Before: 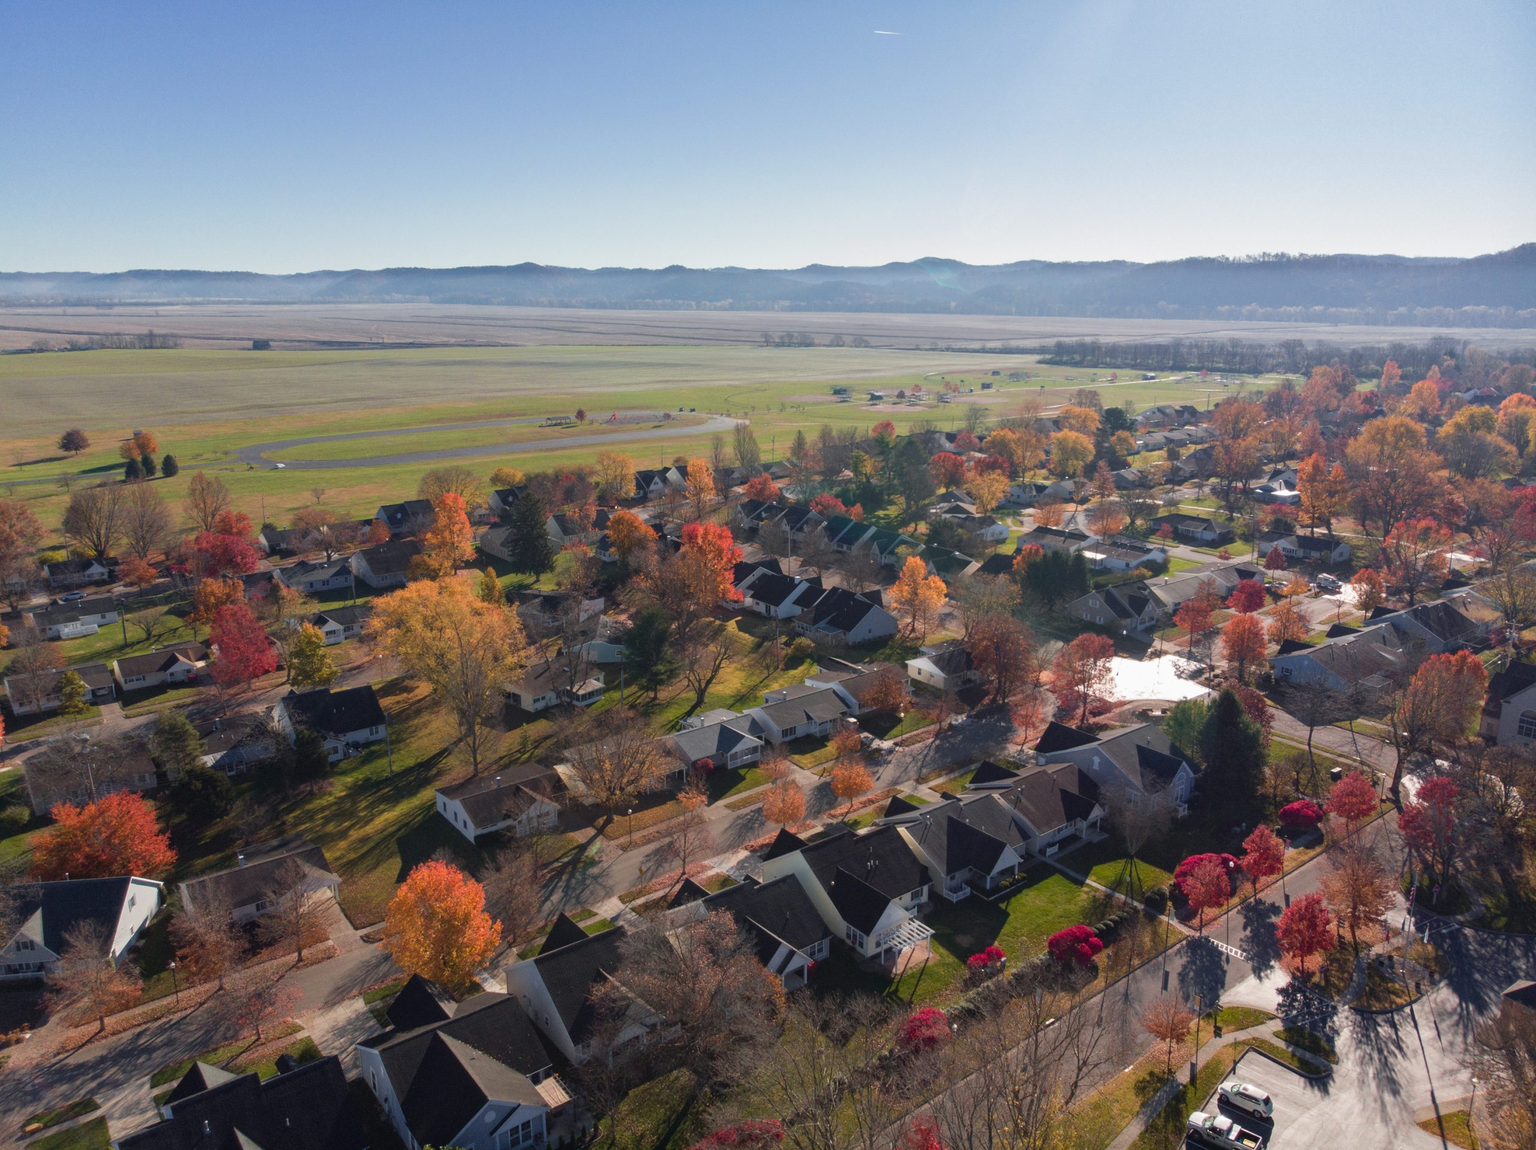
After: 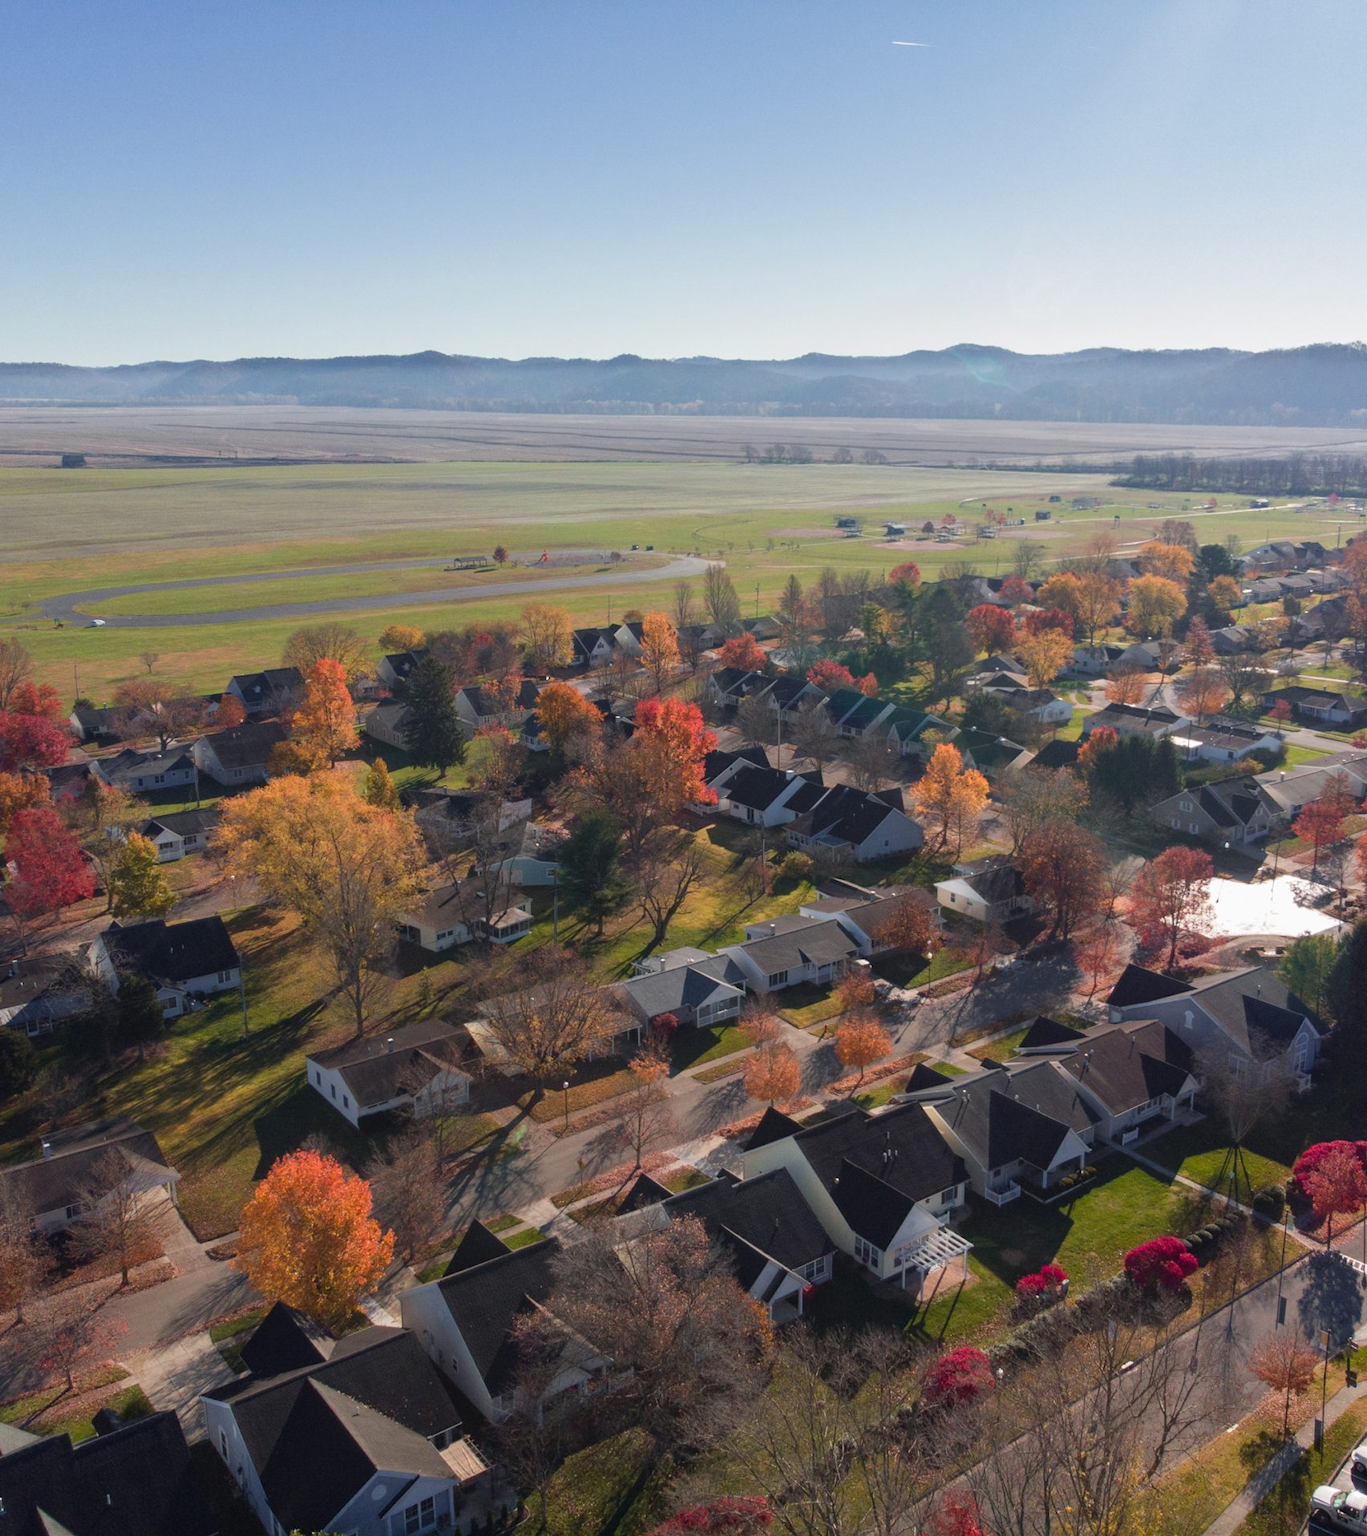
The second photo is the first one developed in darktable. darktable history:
crop and rotate: left 13.467%, right 19.878%
